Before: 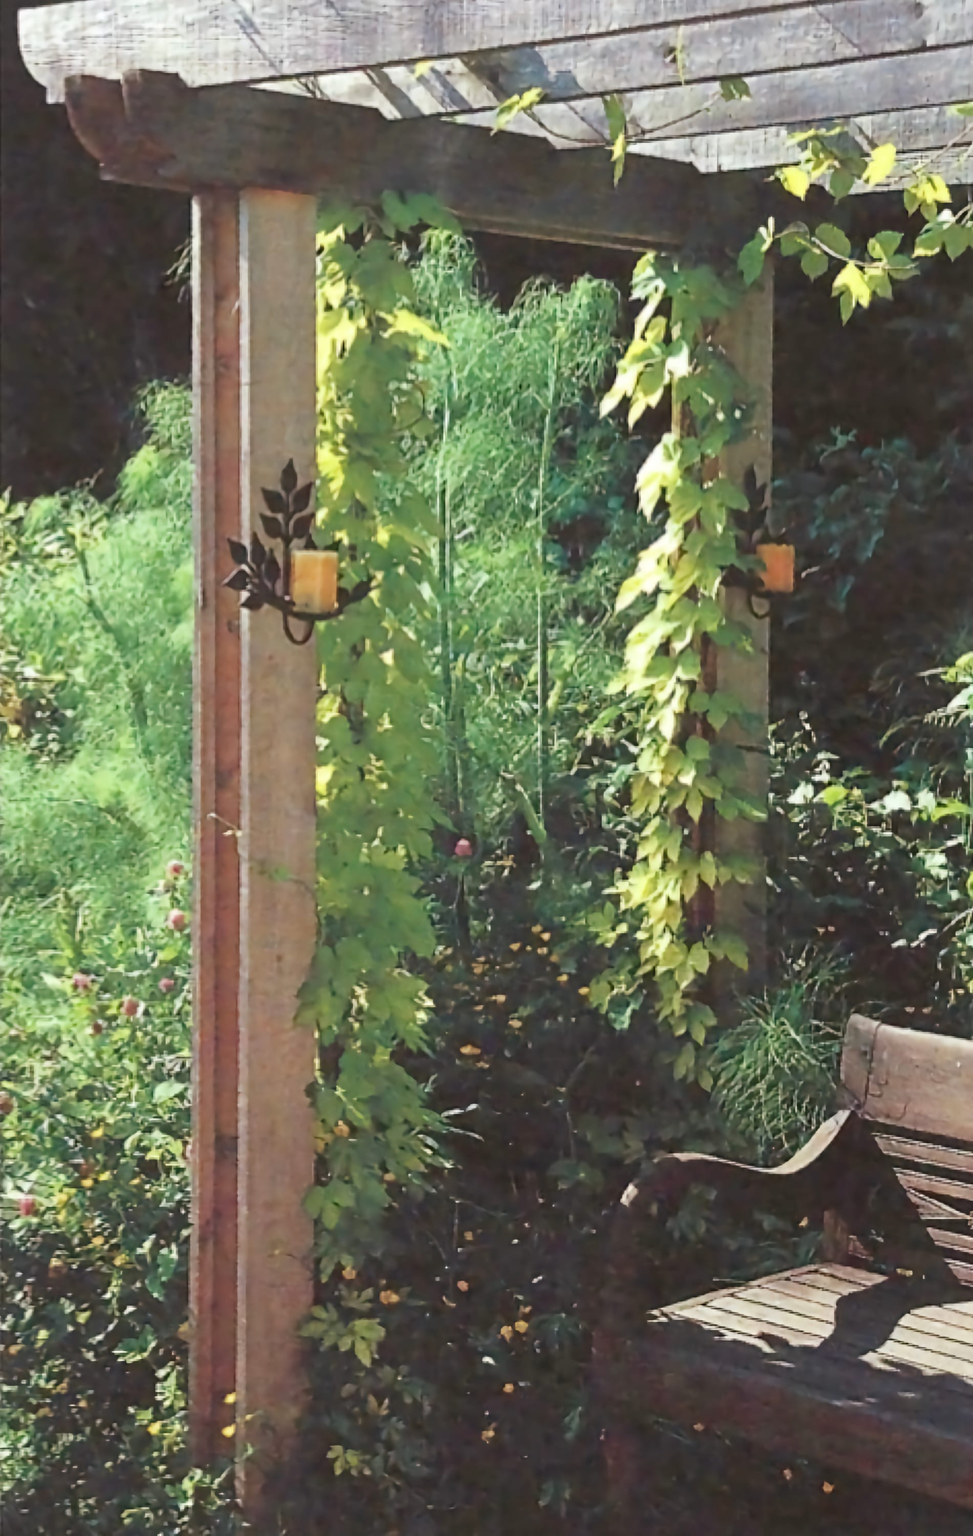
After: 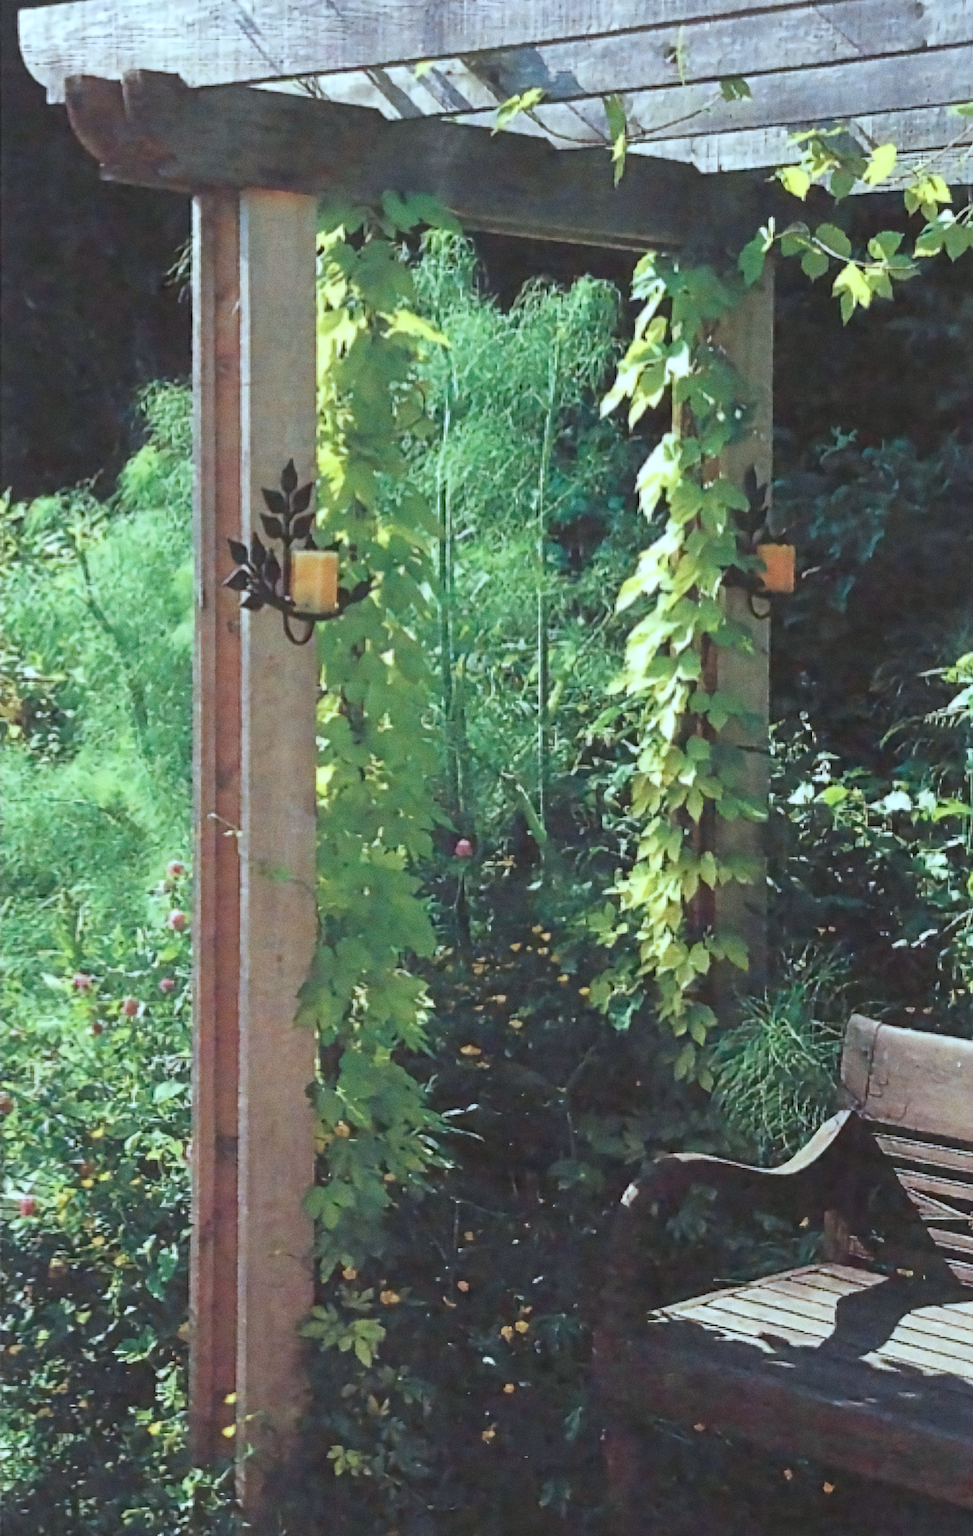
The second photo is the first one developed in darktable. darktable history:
color calibration: illuminant F (fluorescent), F source F9 (Cool White Deluxe 4150 K) – high CRI, x 0.374, y 0.373, temperature 4158.34 K
grain: on, module defaults
